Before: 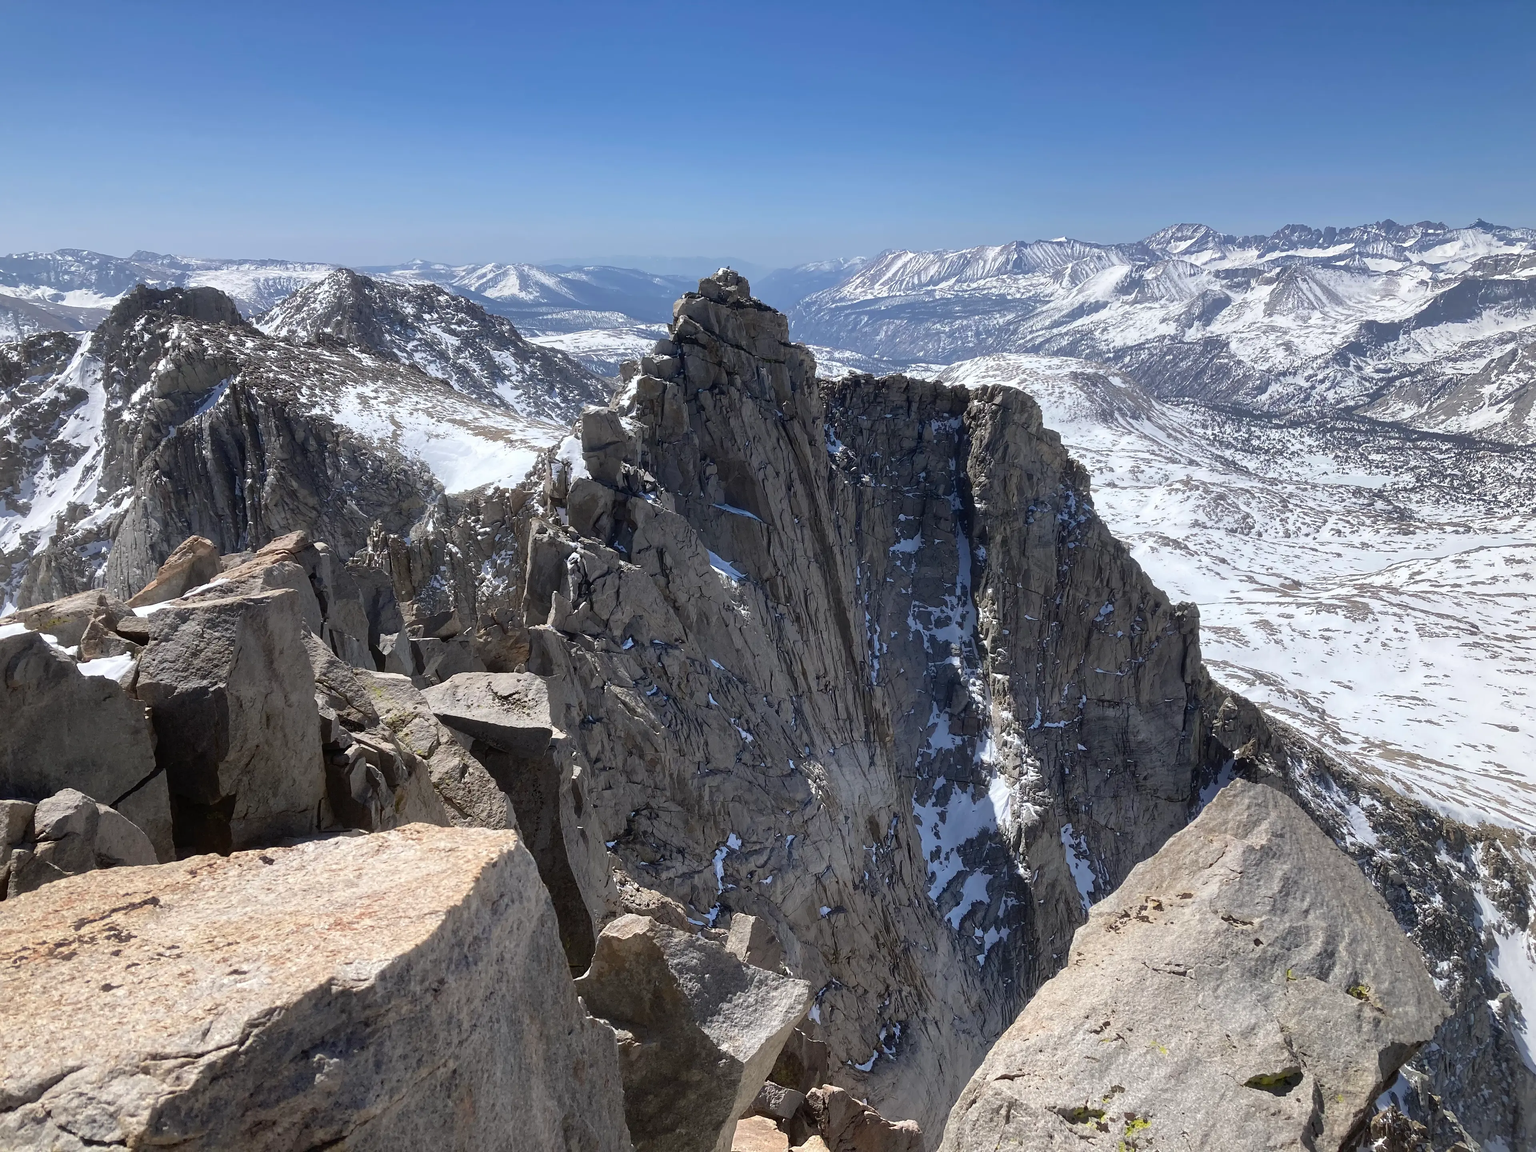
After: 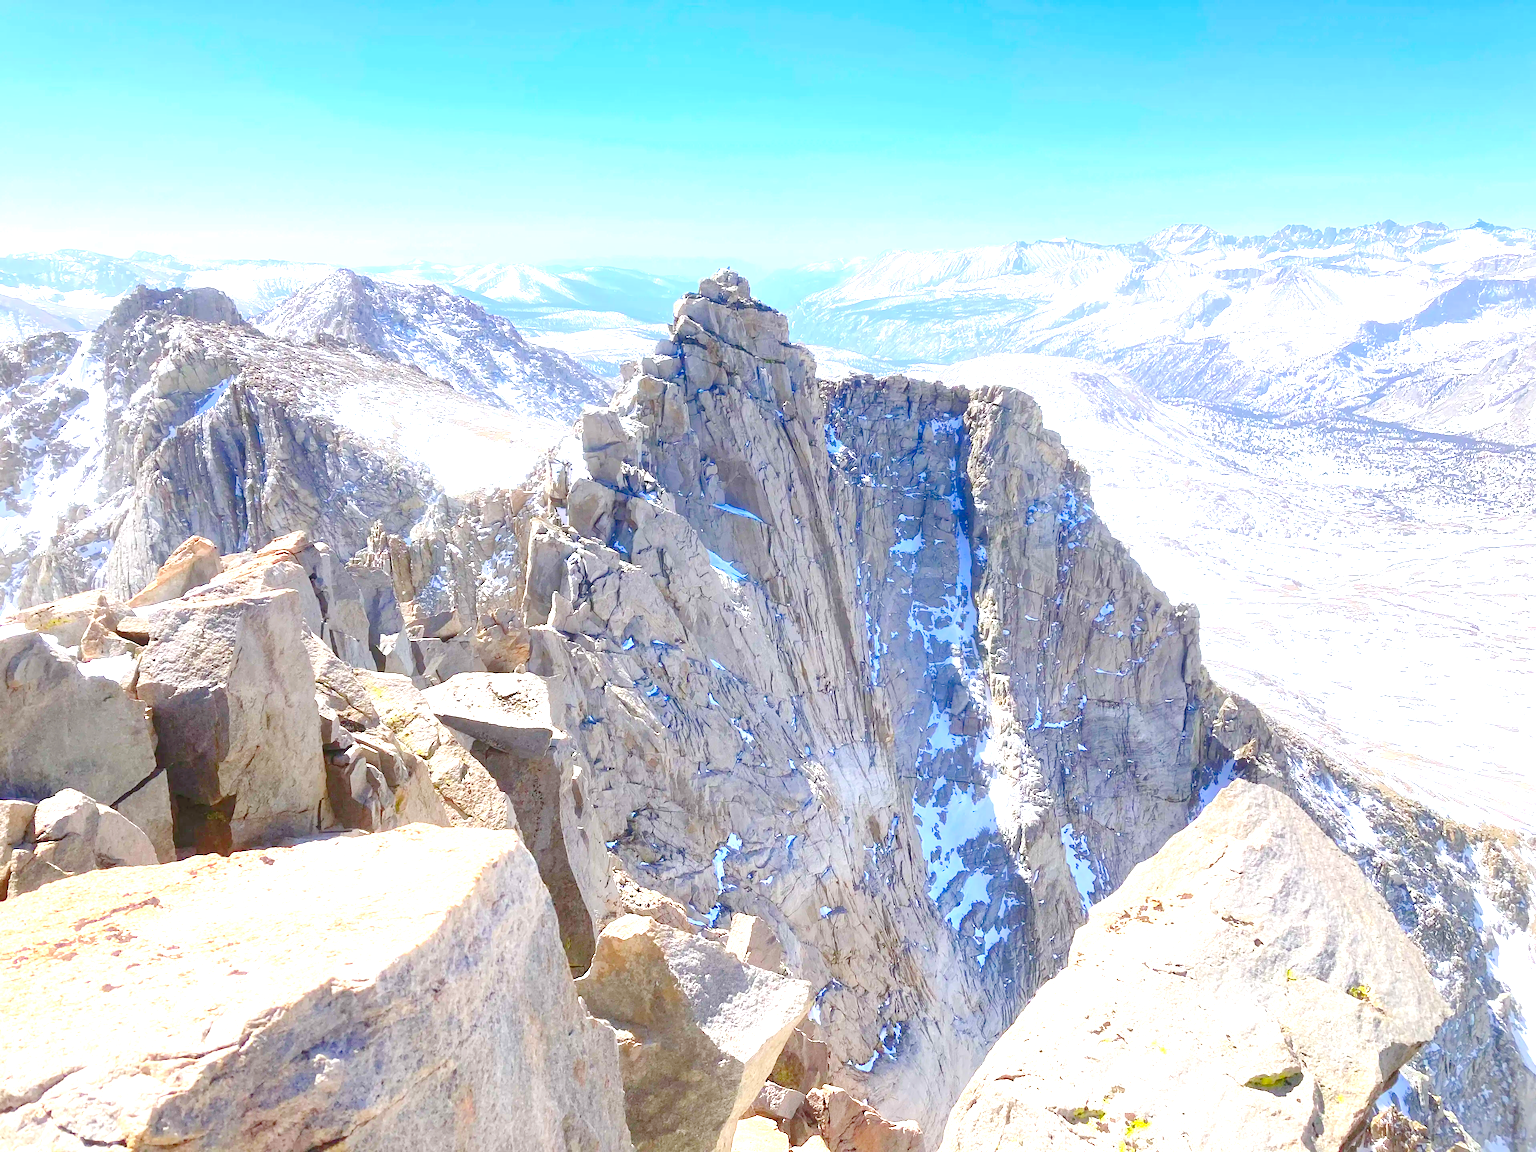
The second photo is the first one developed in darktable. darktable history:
sharpen: radius 5.325, amount 0.312, threshold 26.433
color balance rgb: perceptual saturation grading › global saturation 25%, global vibrance 10%
levels: levels [0.008, 0.318, 0.836]
exposure: black level correction 0, exposure 1.1 EV, compensate highlight preservation false
